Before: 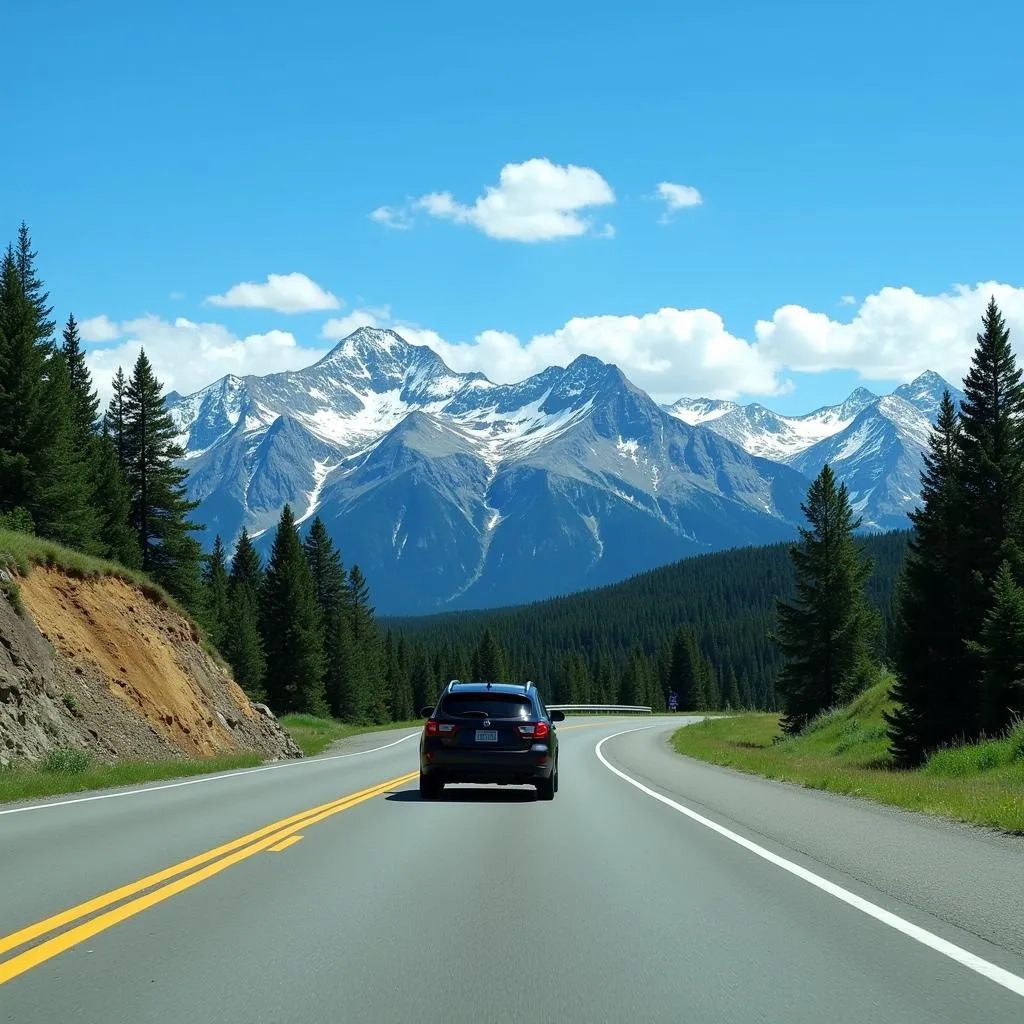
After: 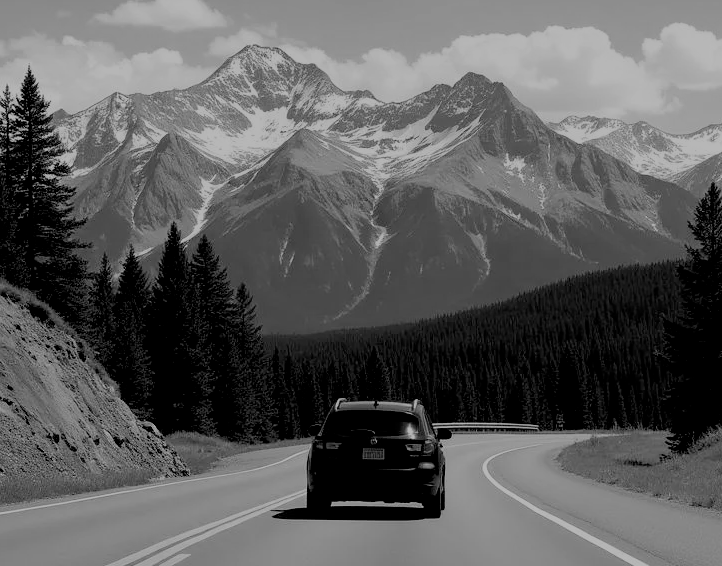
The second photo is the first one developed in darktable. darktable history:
crop: left 11.123%, top 27.61%, right 18.3%, bottom 17.034%
monochrome: on, module defaults
rgb levels: preserve colors sum RGB, levels [[0.038, 0.433, 0.934], [0, 0.5, 1], [0, 0.5, 1]]
color balance rgb: linear chroma grading › global chroma 15%, perceptual saturation grading › global saturation 30%
filmic rgb: middle gray luminance 29%, black relative exposure -10.3 EV, white relative exposure 5.5 EV, threshold 6 EV, target black luminance 0%, hardness 3.95, latitude 2.04%, contrast 1.132, highlights saturation mix 5%, shadows ↔ highlights balance 15.11%, preserve chrominance no, color science v3 (2019), use custom middle-gray values true, iterations of high-quality reconstruction 0, enable highlight reconstruction true
color contrast: green-magenta contrast 1.69, blue-yellow contrast 1.49
color zones: curves: ch1 [(0.113, 0.438) (0.75, 0.5)]; ch2 [(0.12, 0.526) (0.75, 0.5)]
